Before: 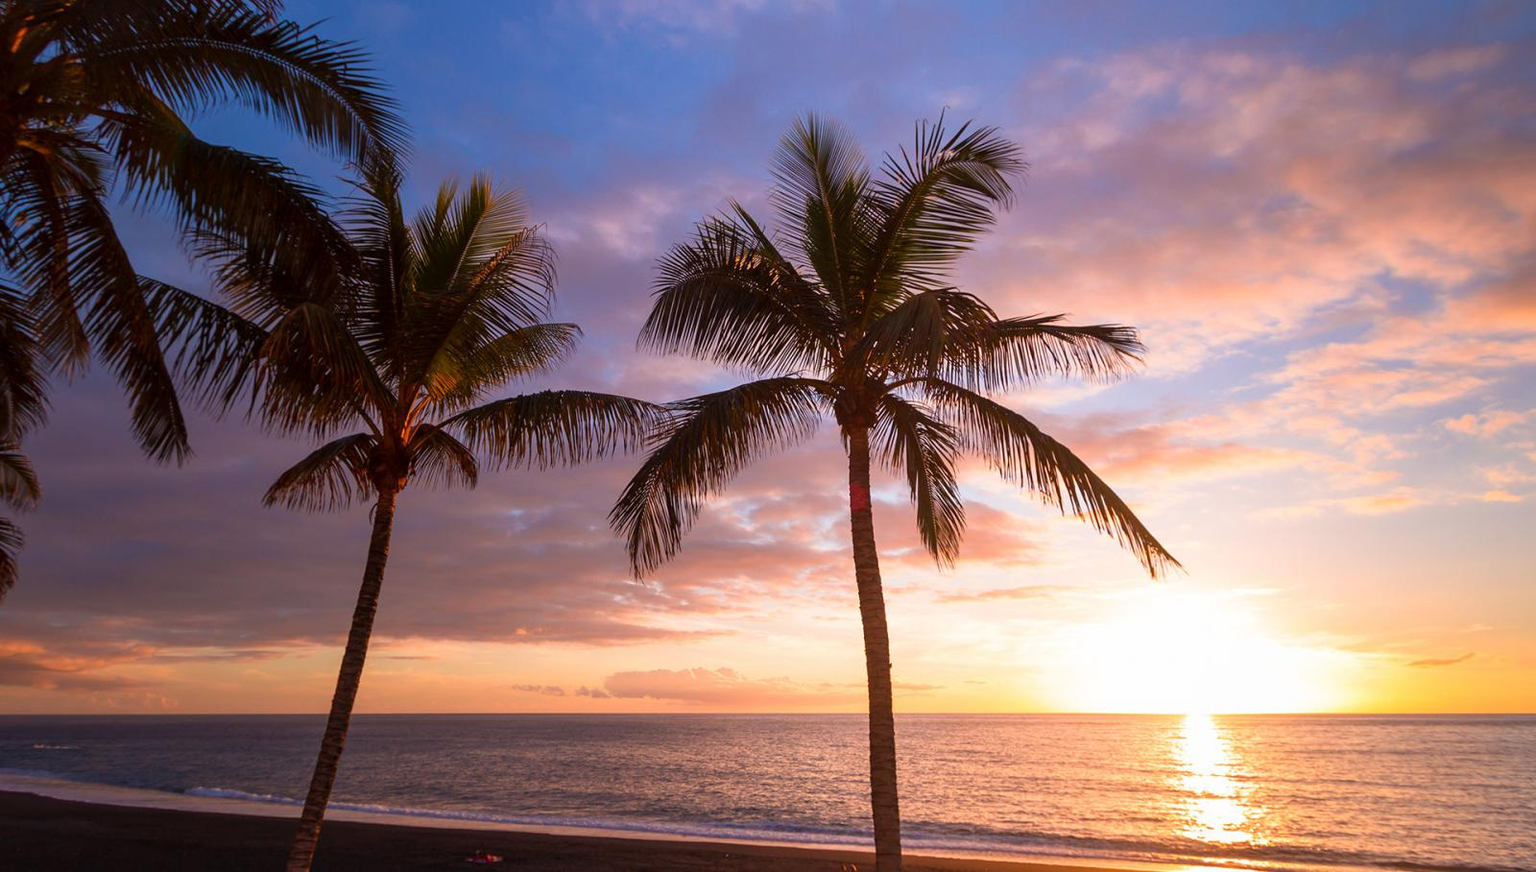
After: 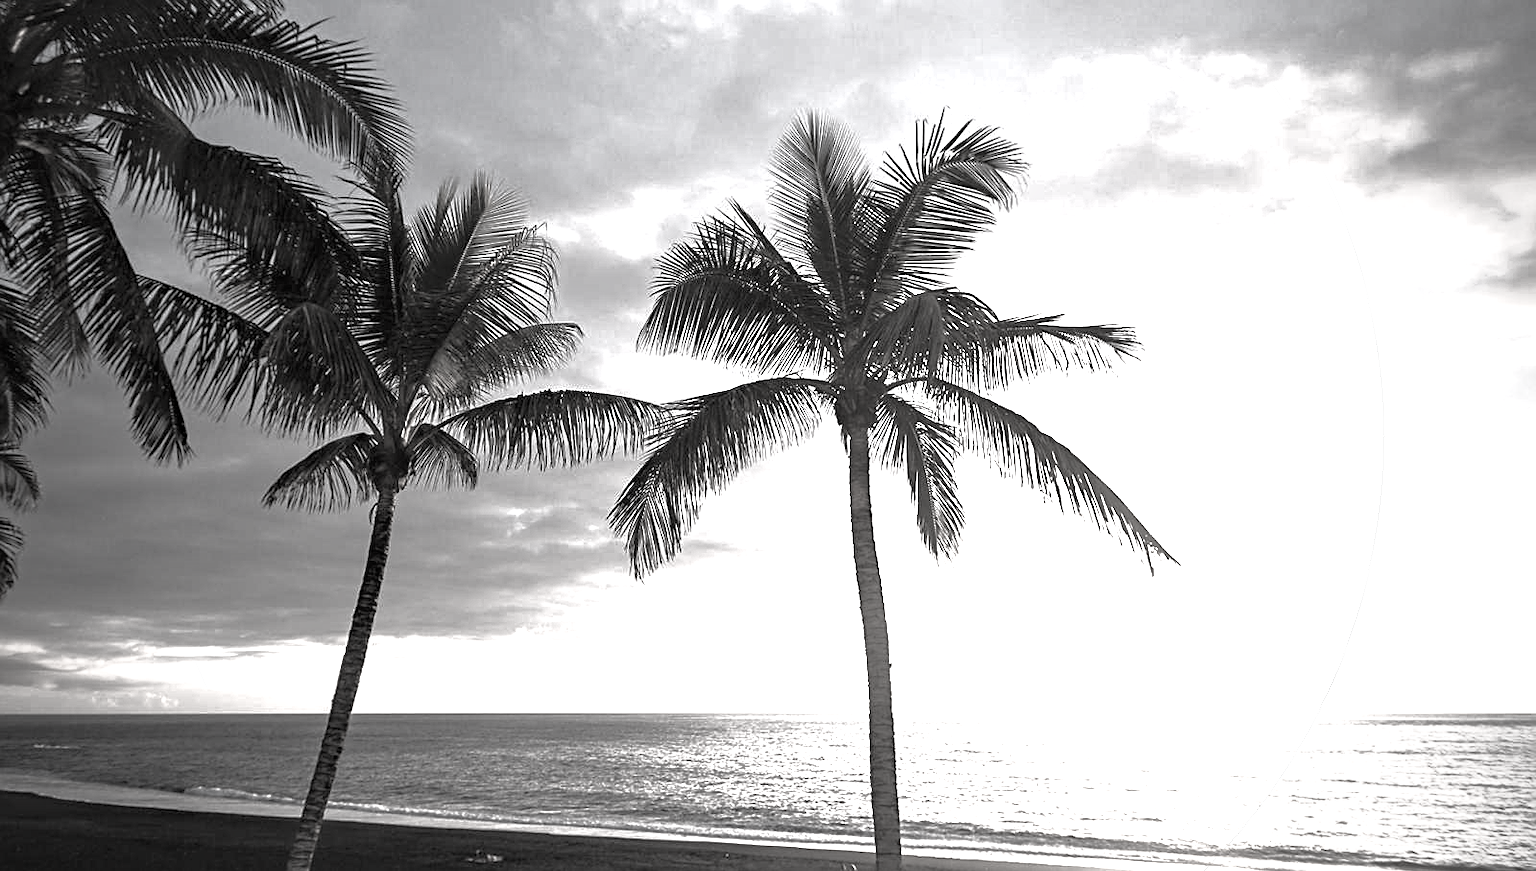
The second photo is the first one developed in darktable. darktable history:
sharpen: amount 0.489
exposure: exposure 2.013 EV, compensate exposure bias true, compensate highlight preservation false
tone equalizer: -8 EV 0 EV, -7 EV 0.001 EV, -6 EV -0.005 EV, -5 EV -0.003 EV, -4 EV -0.061 EV, -3 EV -0.219 EV, -2 EV -0.272 EV, -1 EV 0.092 EV, +0 EV 0.281 EV, edges refinement/feathering 500, mask exposure compensation -1.57 EV, preserve details no
color balance rgb: perceptual saturation grading › global saturation 25.732%
contrast brightness saturation: saturation -0.982
vignetting: saturation -0.018, unbound false
haze removal: adaptive false
shadows and highlights: shadows -20.27, white point adjustment -1.84, highlights -34.8
